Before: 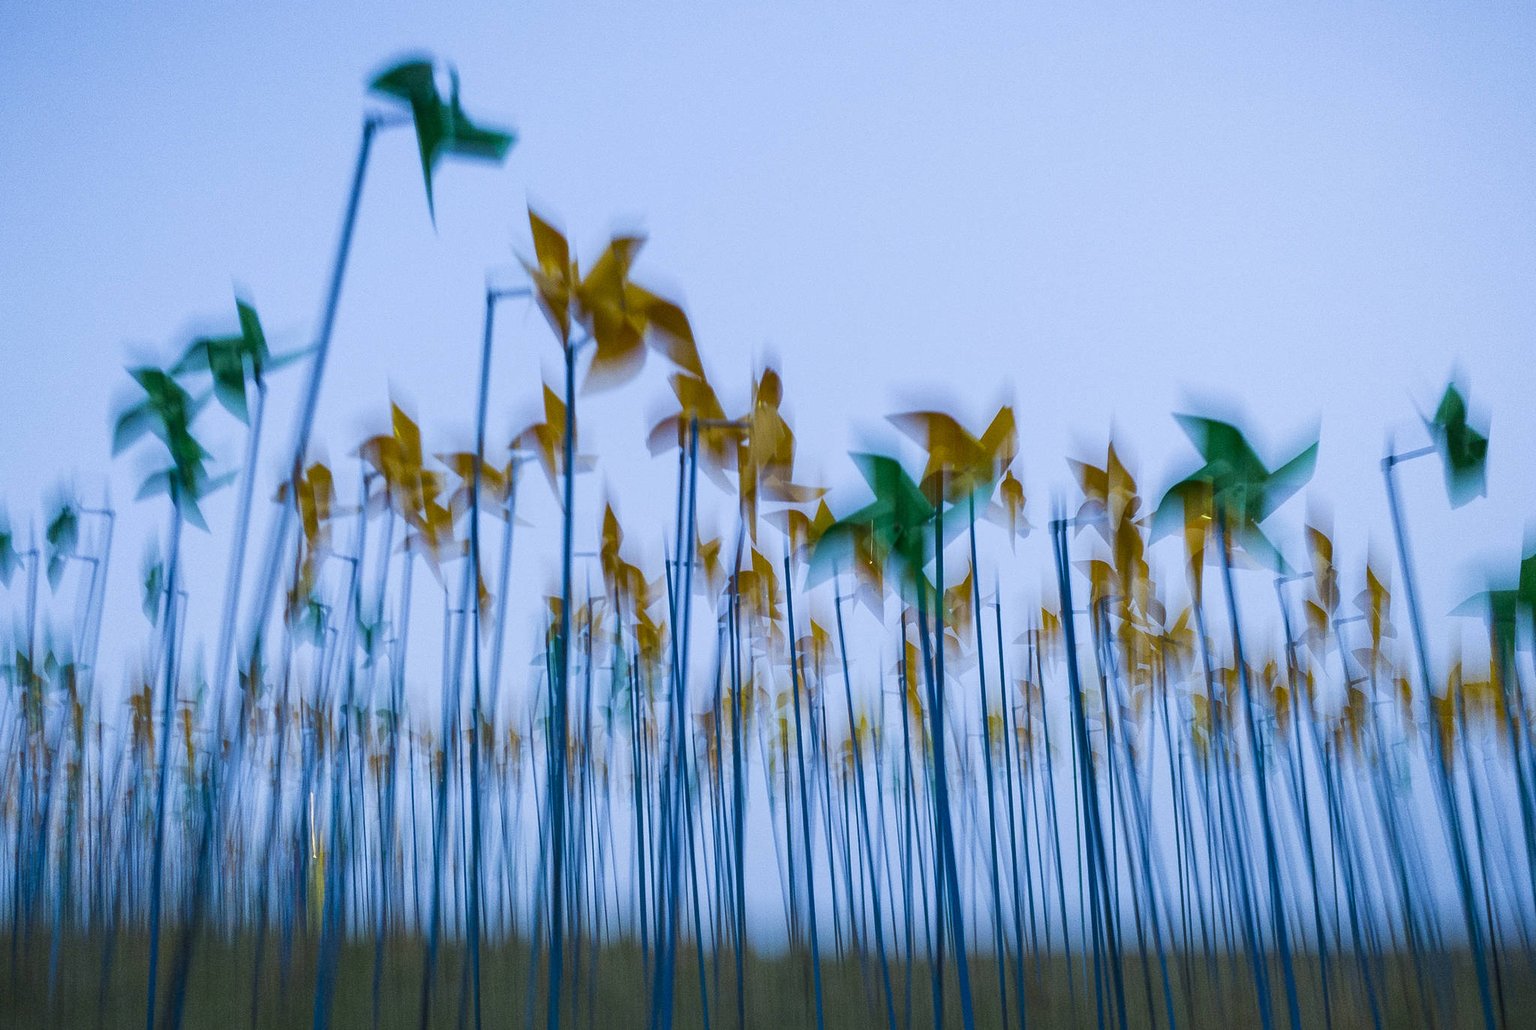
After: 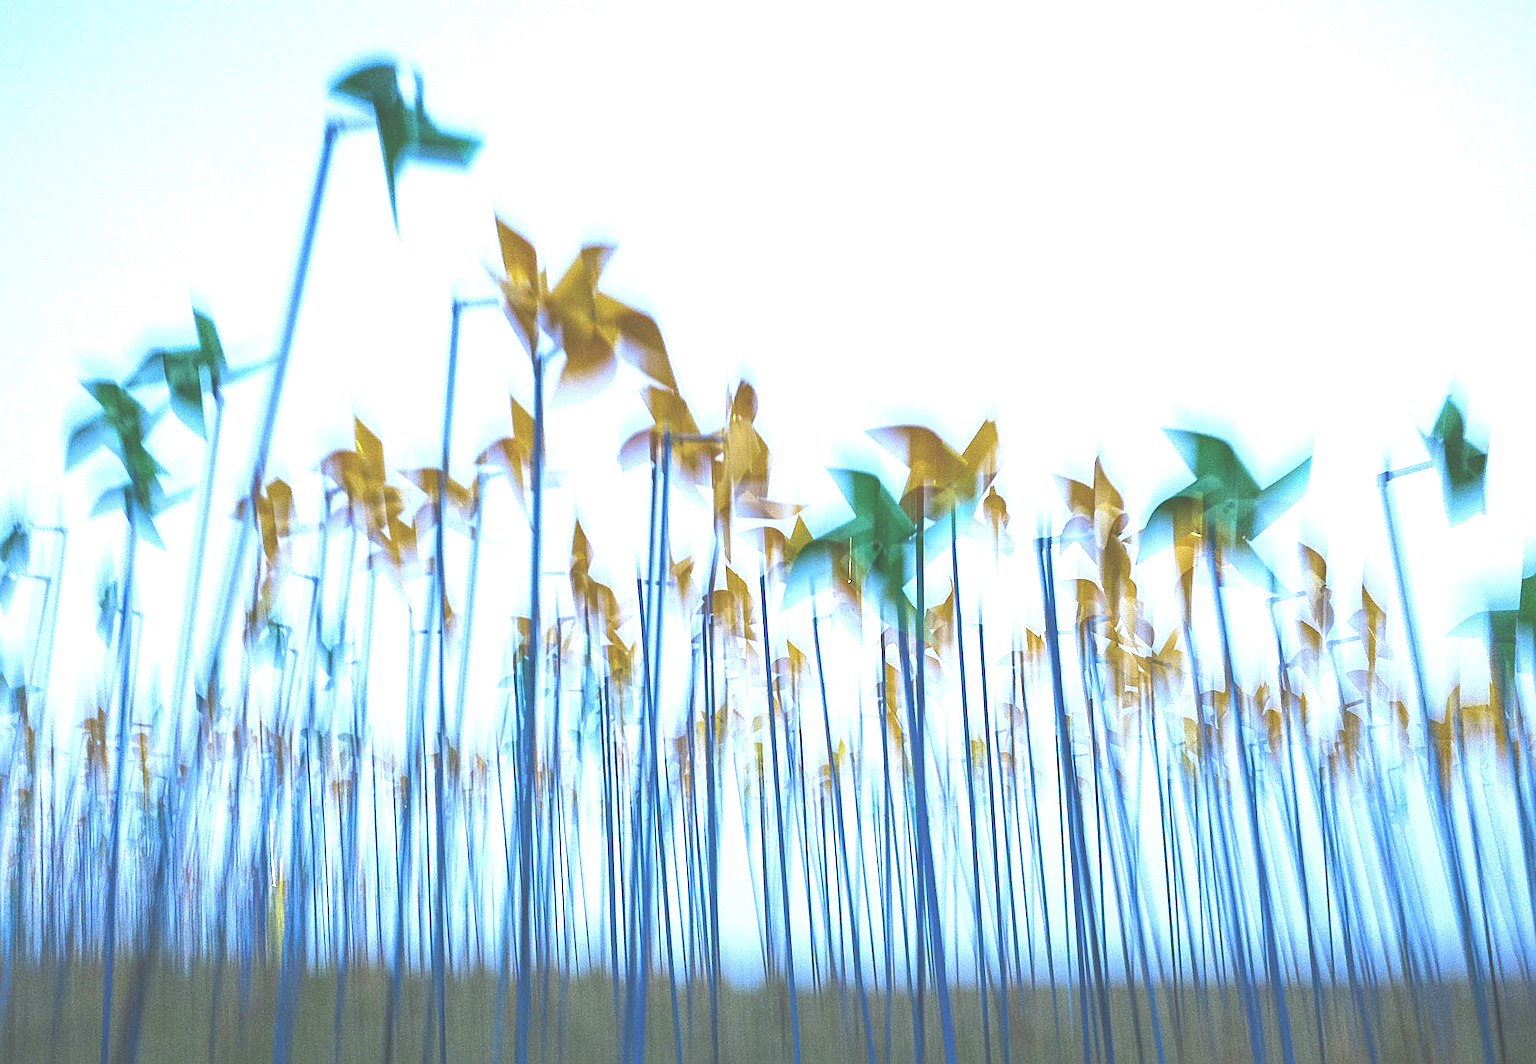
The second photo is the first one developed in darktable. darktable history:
white balance: red 0.98, blue 1.034
sharpen: on, module defaults
exposure: black level correction -0.023, exposure 1.397 EV, compensate highlight preservation false
crop and rotate: left 3.238%
